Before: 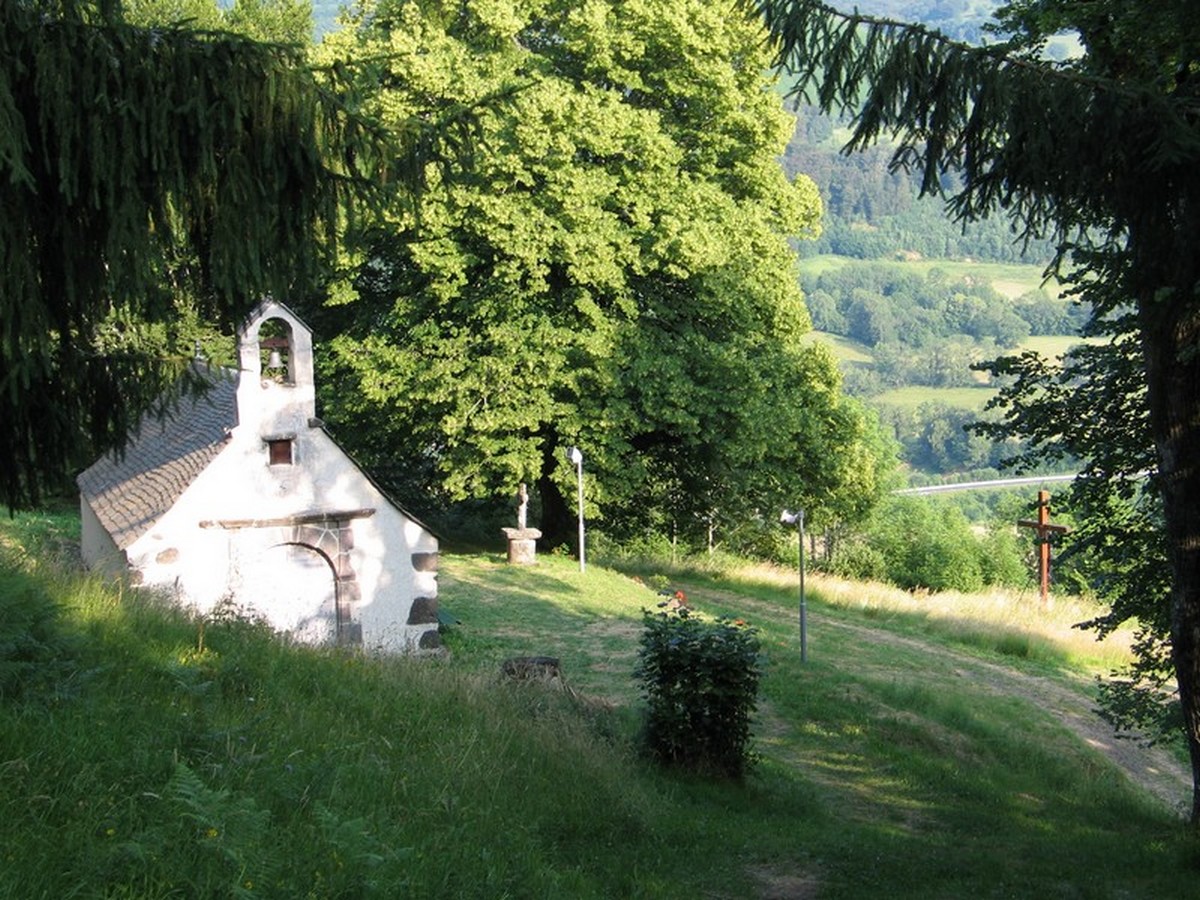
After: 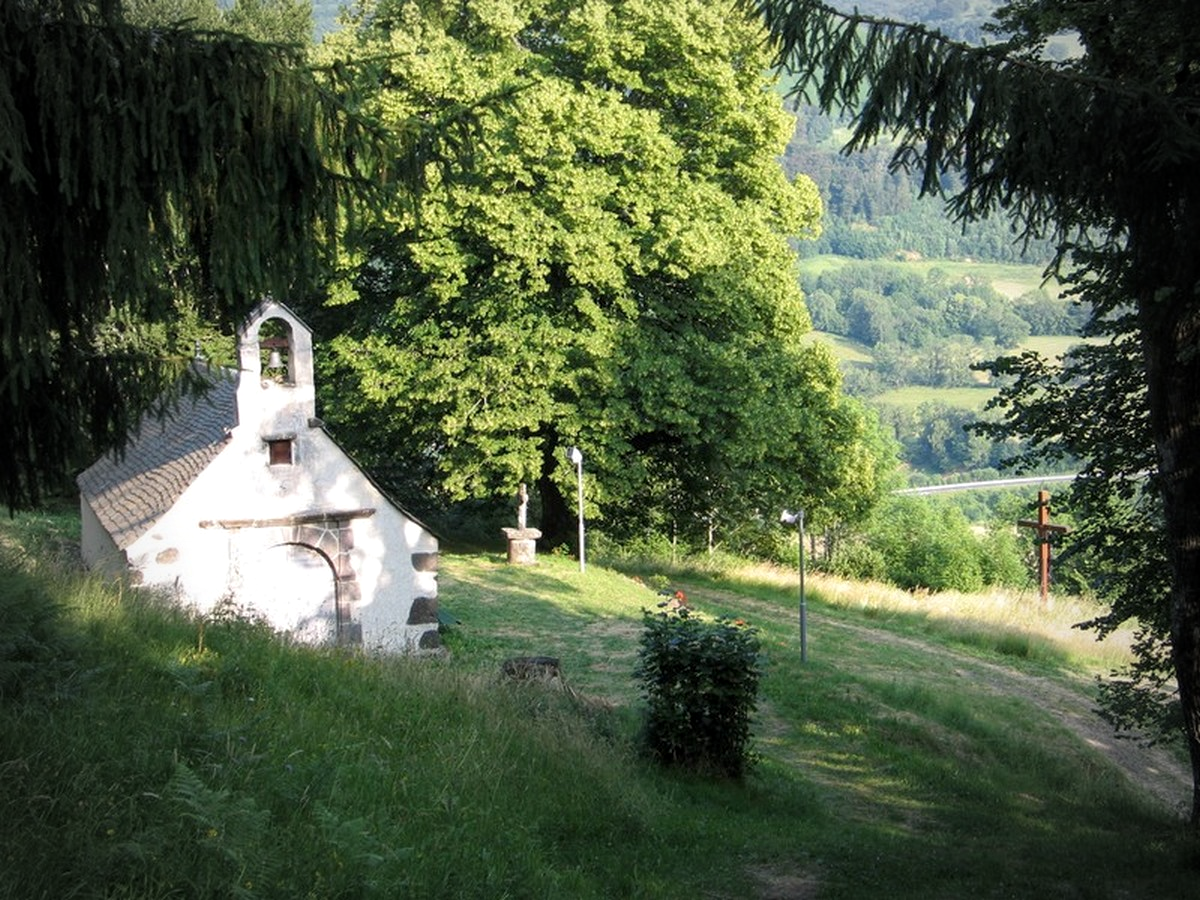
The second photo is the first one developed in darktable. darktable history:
local contrast: highlights 102%, shadows 98%, detail 119%, midtone range 0.2
vignetting: fall-off start 67.01%, width/height ratio 1.014, unbound false
